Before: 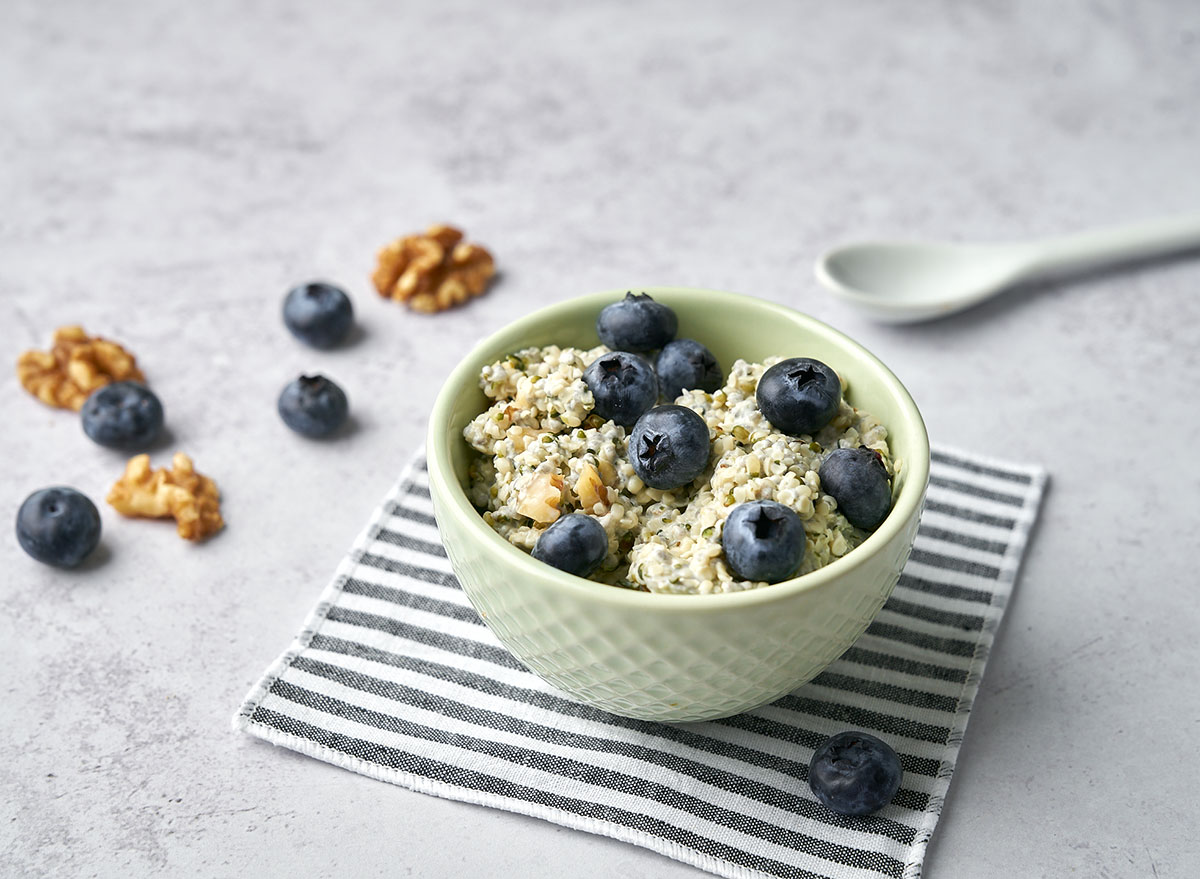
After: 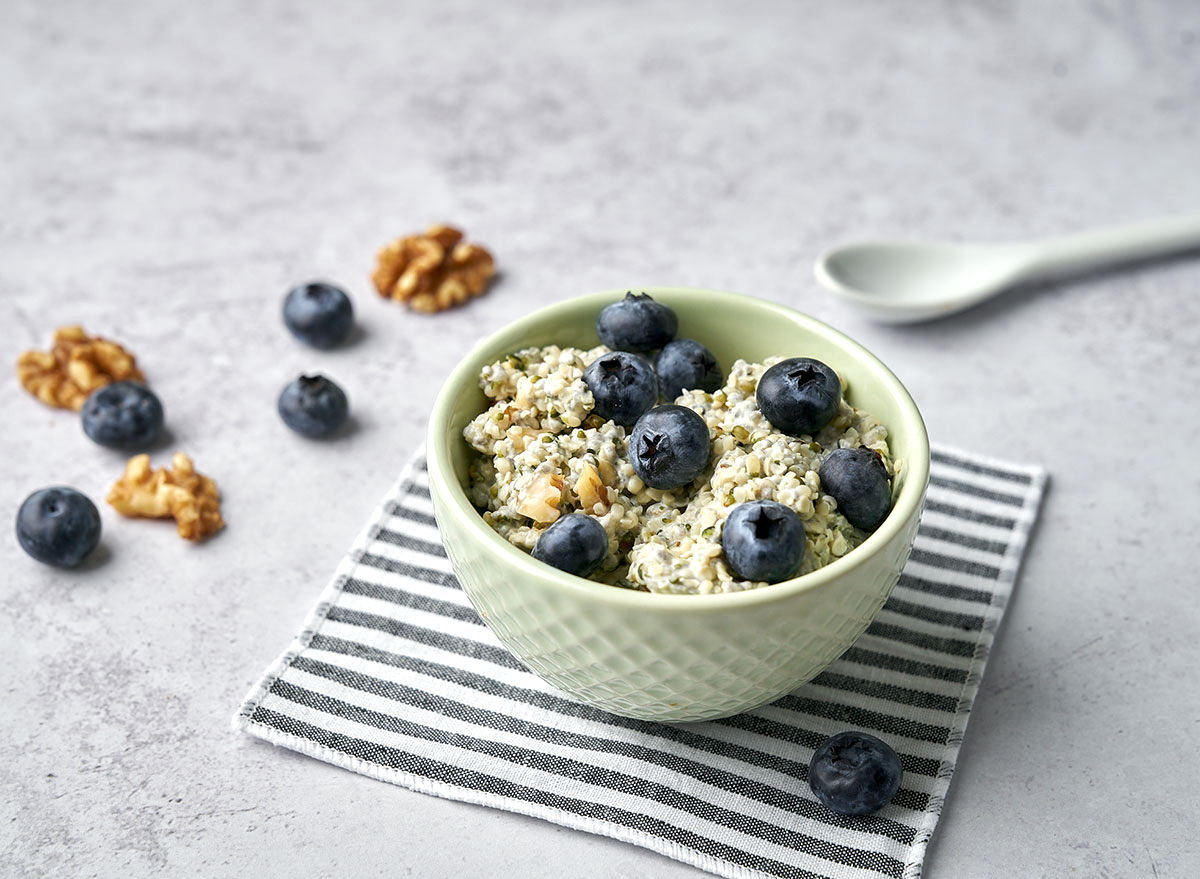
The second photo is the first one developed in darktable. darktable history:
local contrast: highlights 107%, shadows 100%, detail 131%, midtone range 0.2
